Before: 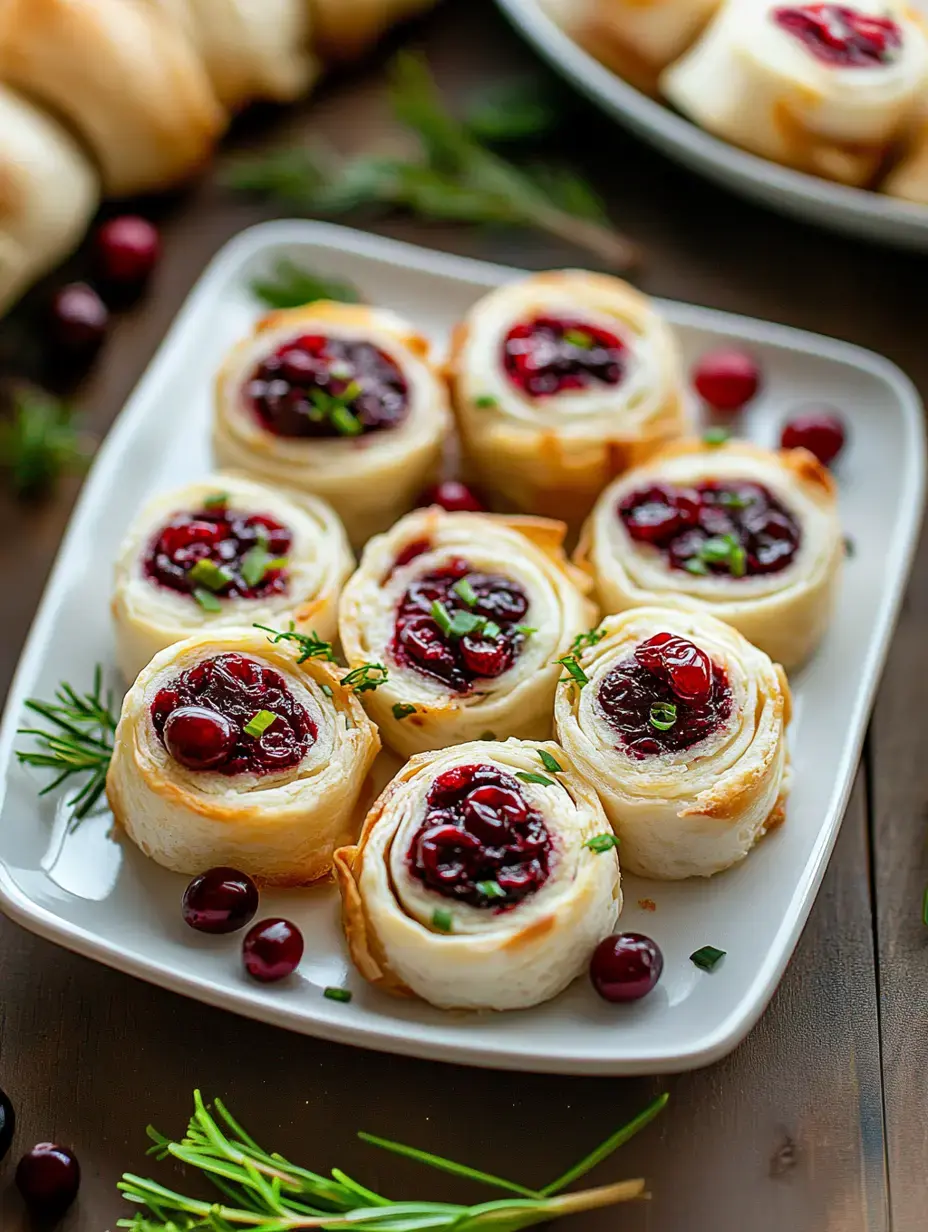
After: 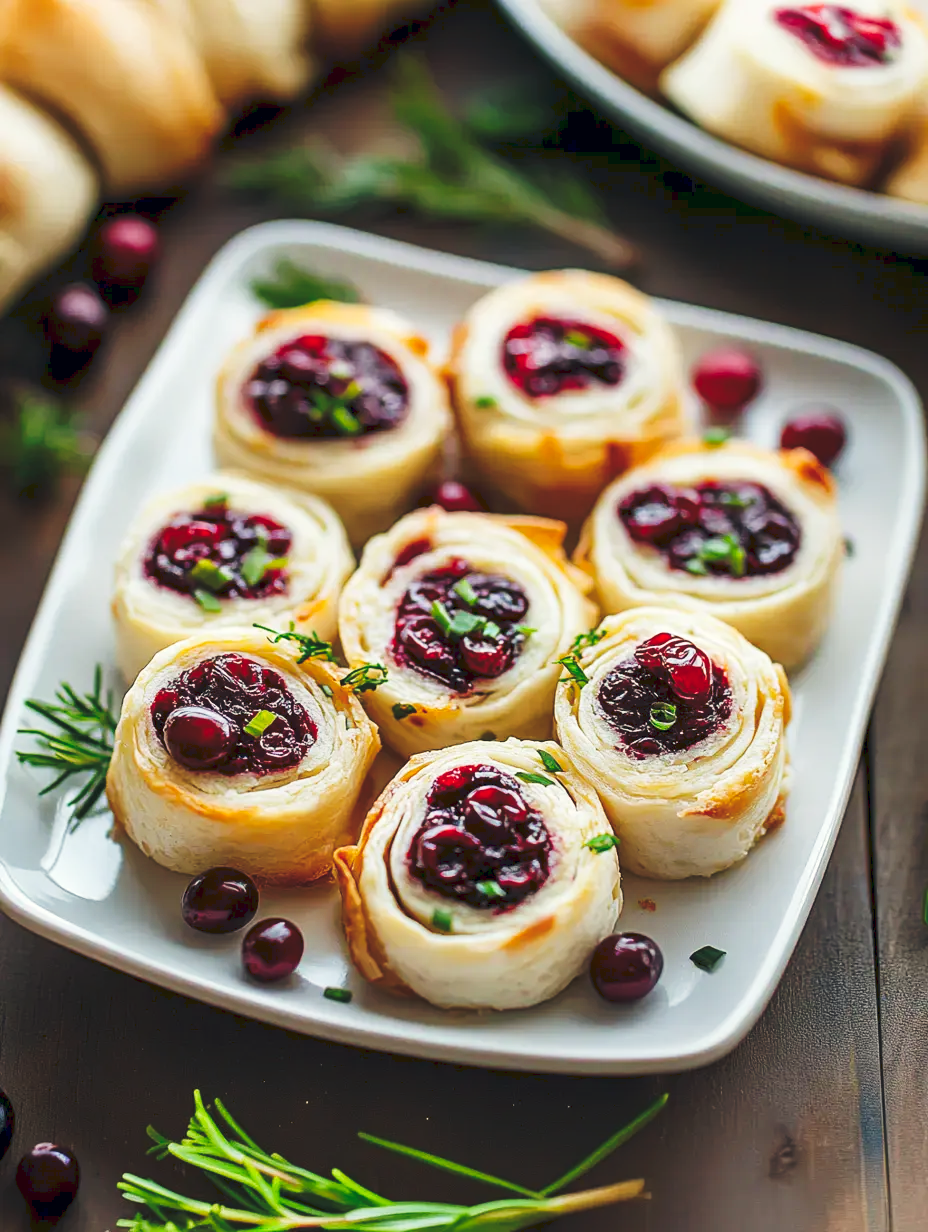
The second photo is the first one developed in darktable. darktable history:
exposure: black level correction 0.001, compensate highlight preservation false
color correction: highlights a* 0.207, highlights b* 2.7, shadows a* -0.874, shadows b* -4.78
tone curve: curves: ch0 [(0, 0) (0.003, 0.077) (0.011, 0.089) (0.025, 0.105) (0.044, 0.122) (0.069, 0.134) (0.1, 0.151) (0.136, 0.171) (0.177, 0.198) (0.224, 0.23) (0.277, 0.273) (0.335, 0.343) (0.399, 0.422) (0.468, 0.508) (0.543, 0.601) (0.623, 0.695) (0.709, 0.782) (0.801, 0.866) (0.898, 0.934) (1, 1)], preserve colors none
